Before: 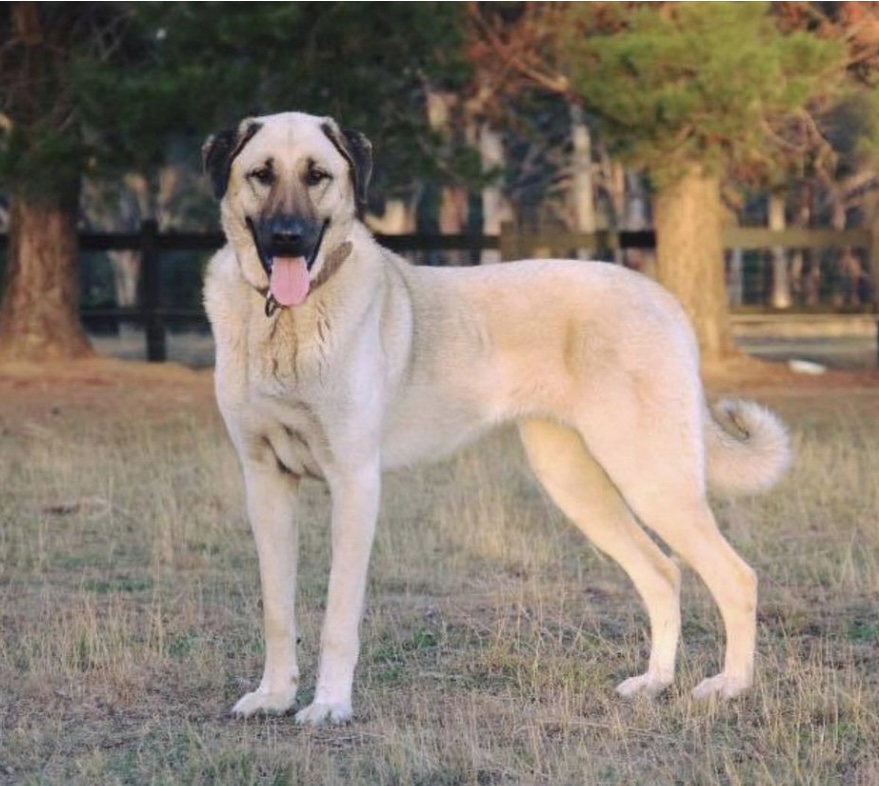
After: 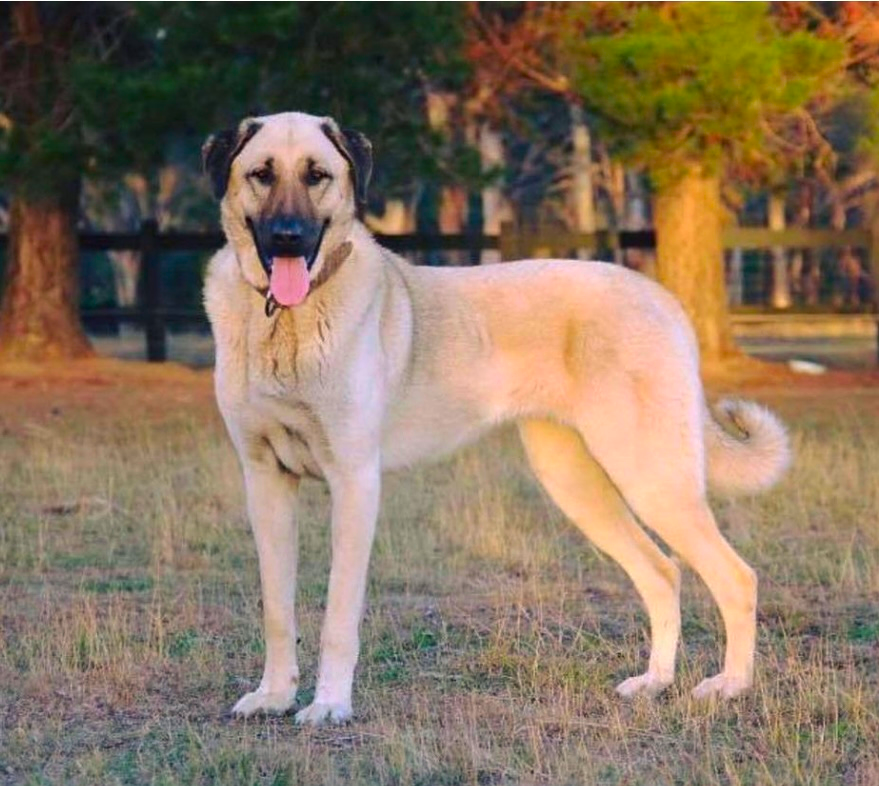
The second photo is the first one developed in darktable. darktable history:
color balance rgb: shadows lift › chroma 2.055%, shadows lift › hue 247.92°, power › luminance -3.806%, power › hue 140.01°, perceptual saturation grading › global saturation 4.283%, global vibrance 19.04%
sharpen: amount 0.216
contrast brightness saturation: brightness -0.022, saturation 0.356
